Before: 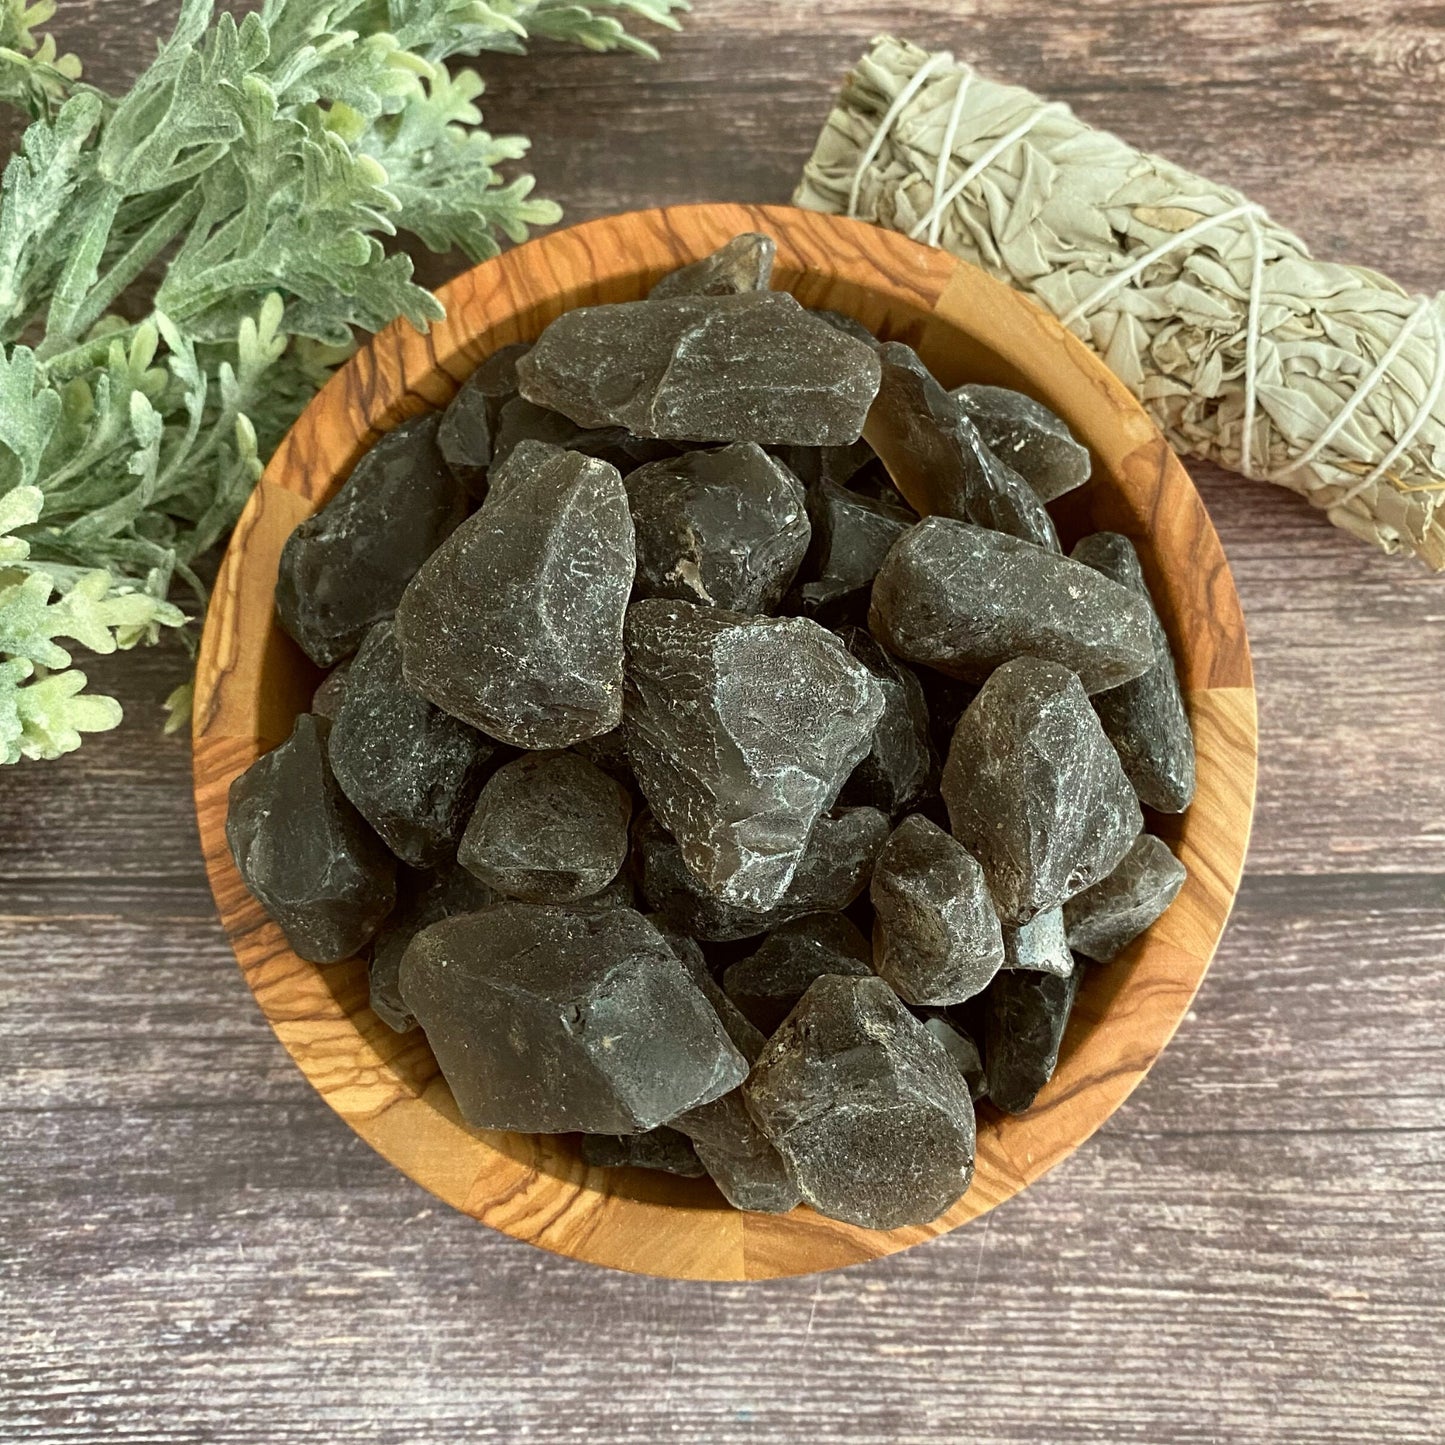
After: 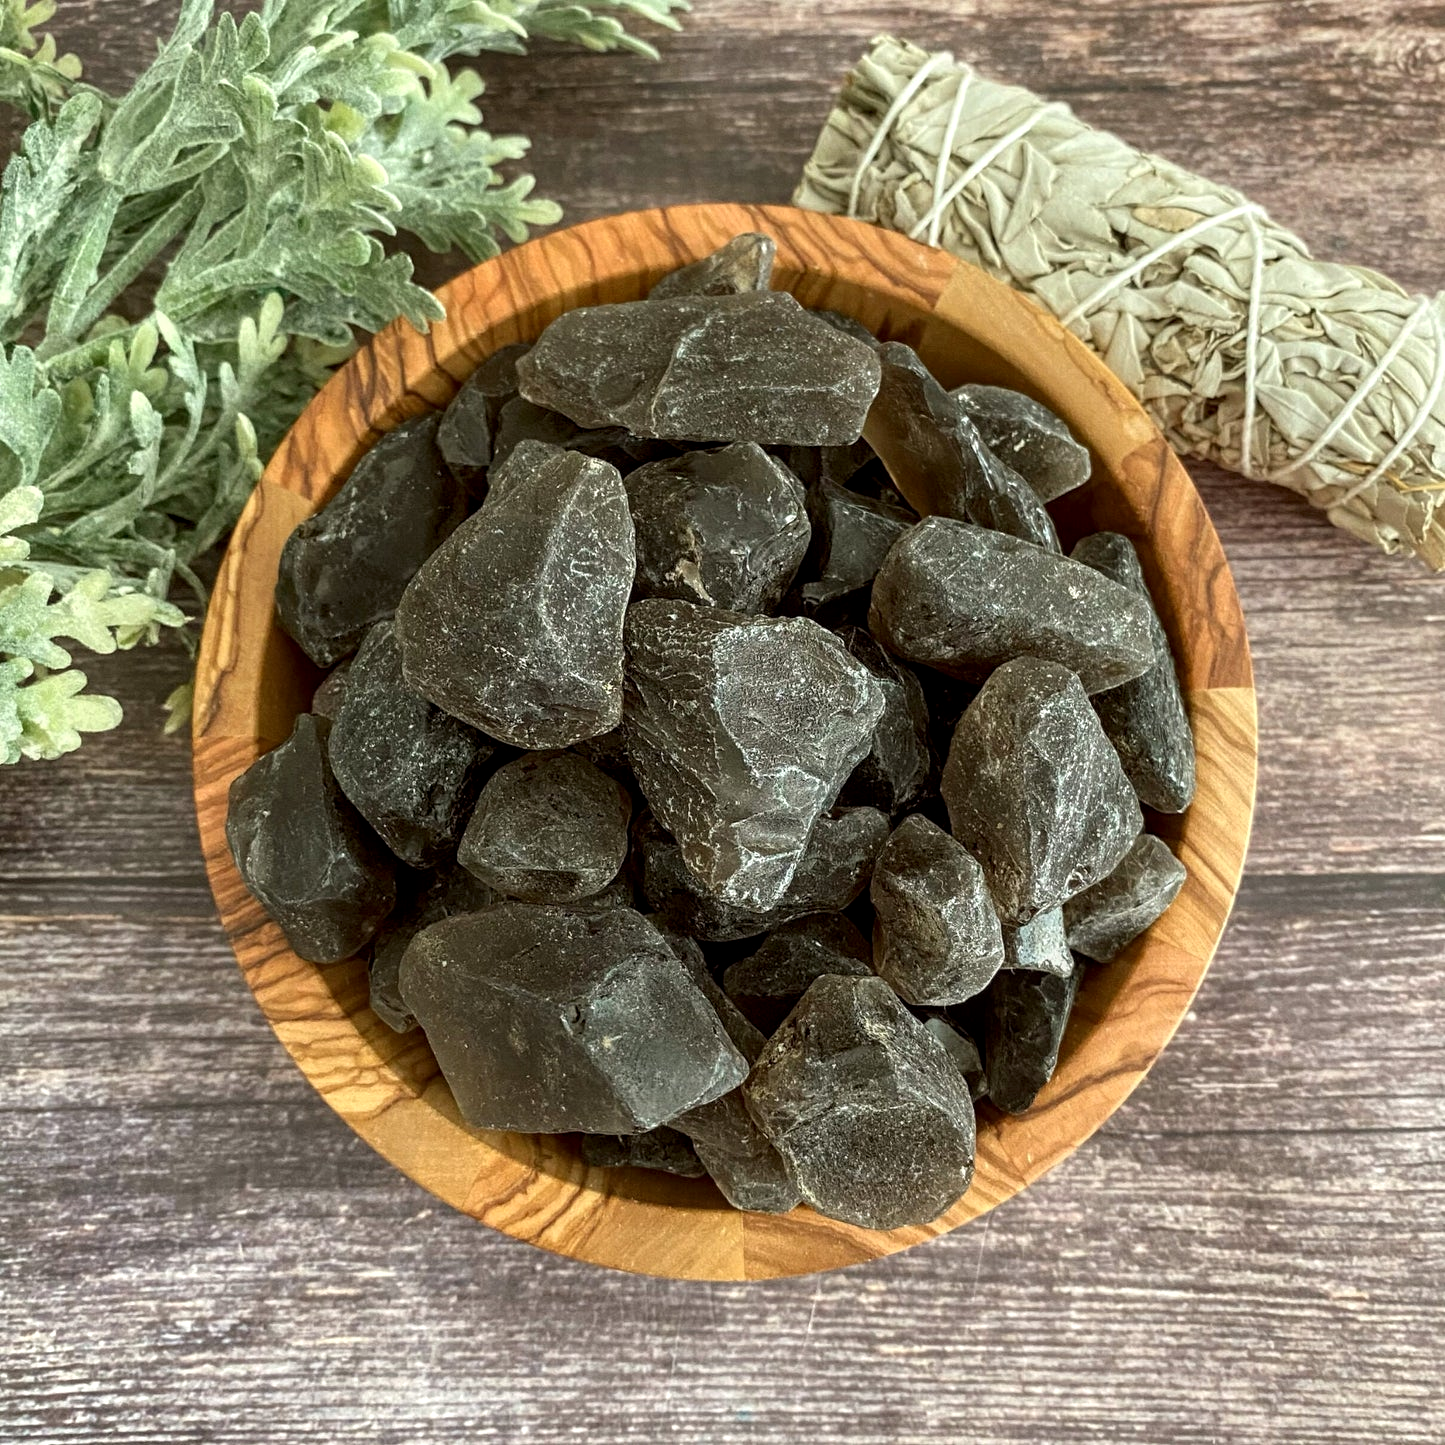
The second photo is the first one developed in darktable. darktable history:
local contrast: on, module defaults
contrast equalizer: octaves 7, y [[0.524 ×6], [0.512 ×6], [0.379 ×6], [0 ×6], [0 ×6]], mix 0.32
